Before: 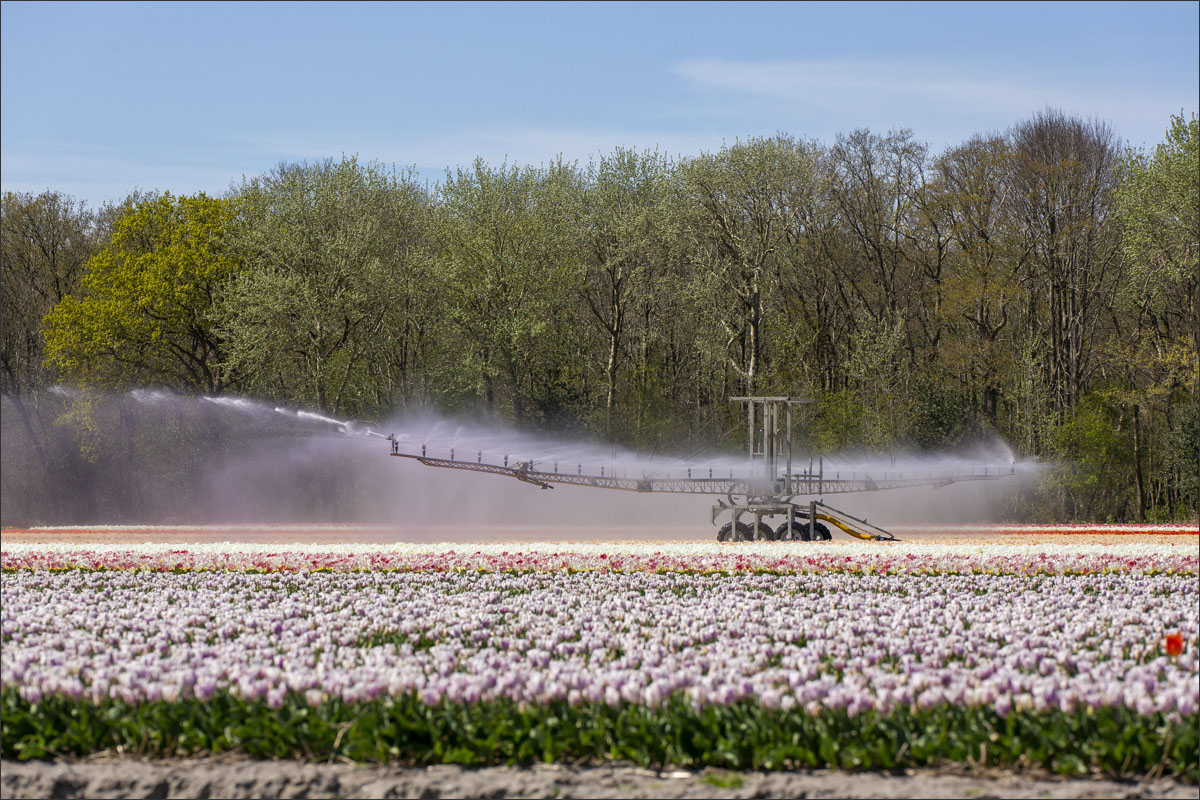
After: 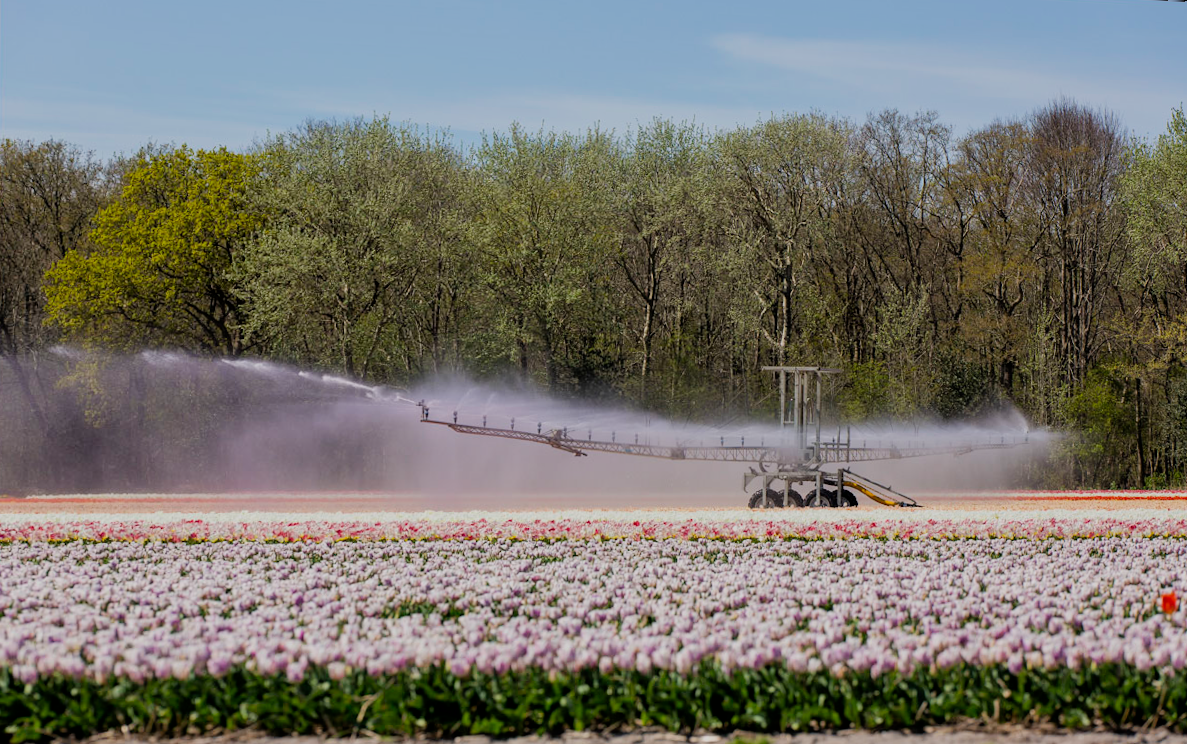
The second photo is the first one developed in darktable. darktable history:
rotate and perspective: rotation 0.679°, lens shift (horizontal) 0.136, crop left 0.009, crop right 0.991, crop top 0.078, crop bottom 0.95
filmic rgb: black relative exposure -7.65 EV, white relative exposure 4.56 EV, hardness 3.61
